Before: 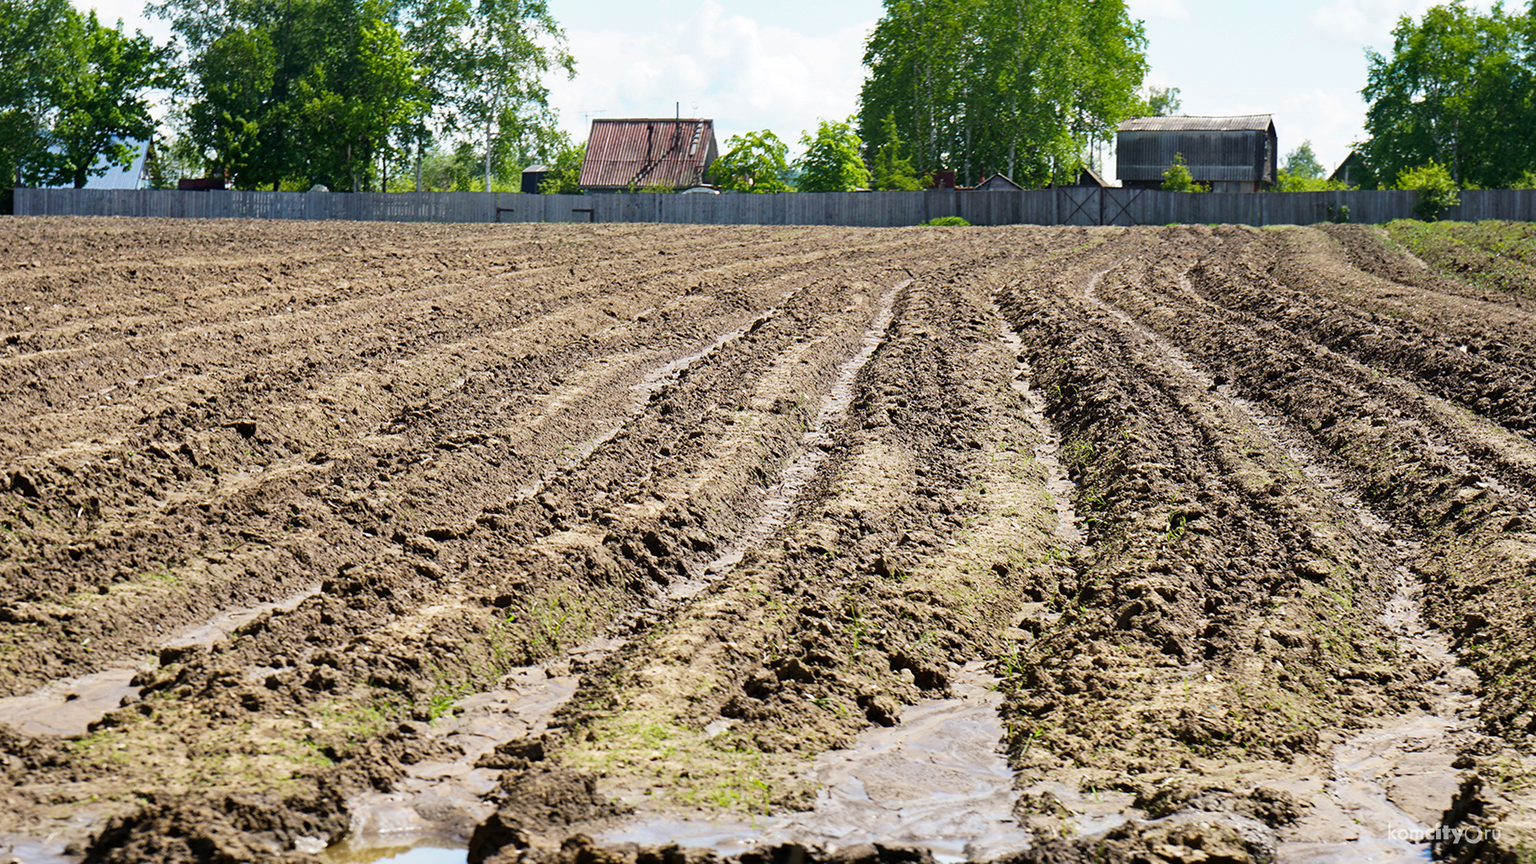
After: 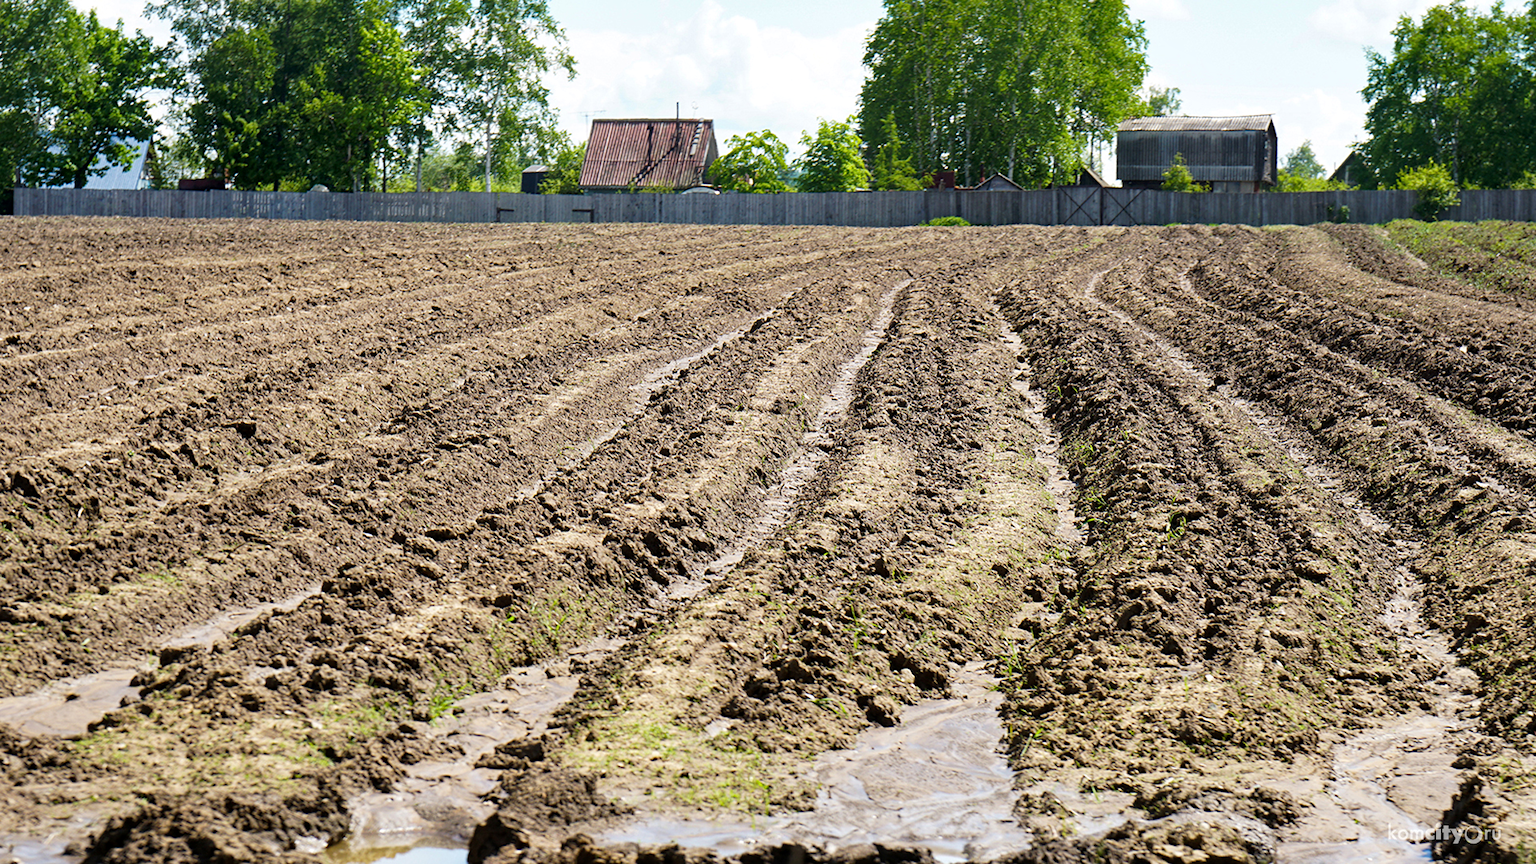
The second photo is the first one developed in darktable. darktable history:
local contrast: highlights 104%, shadows 97%, detail 119%, midtone range 0.2
